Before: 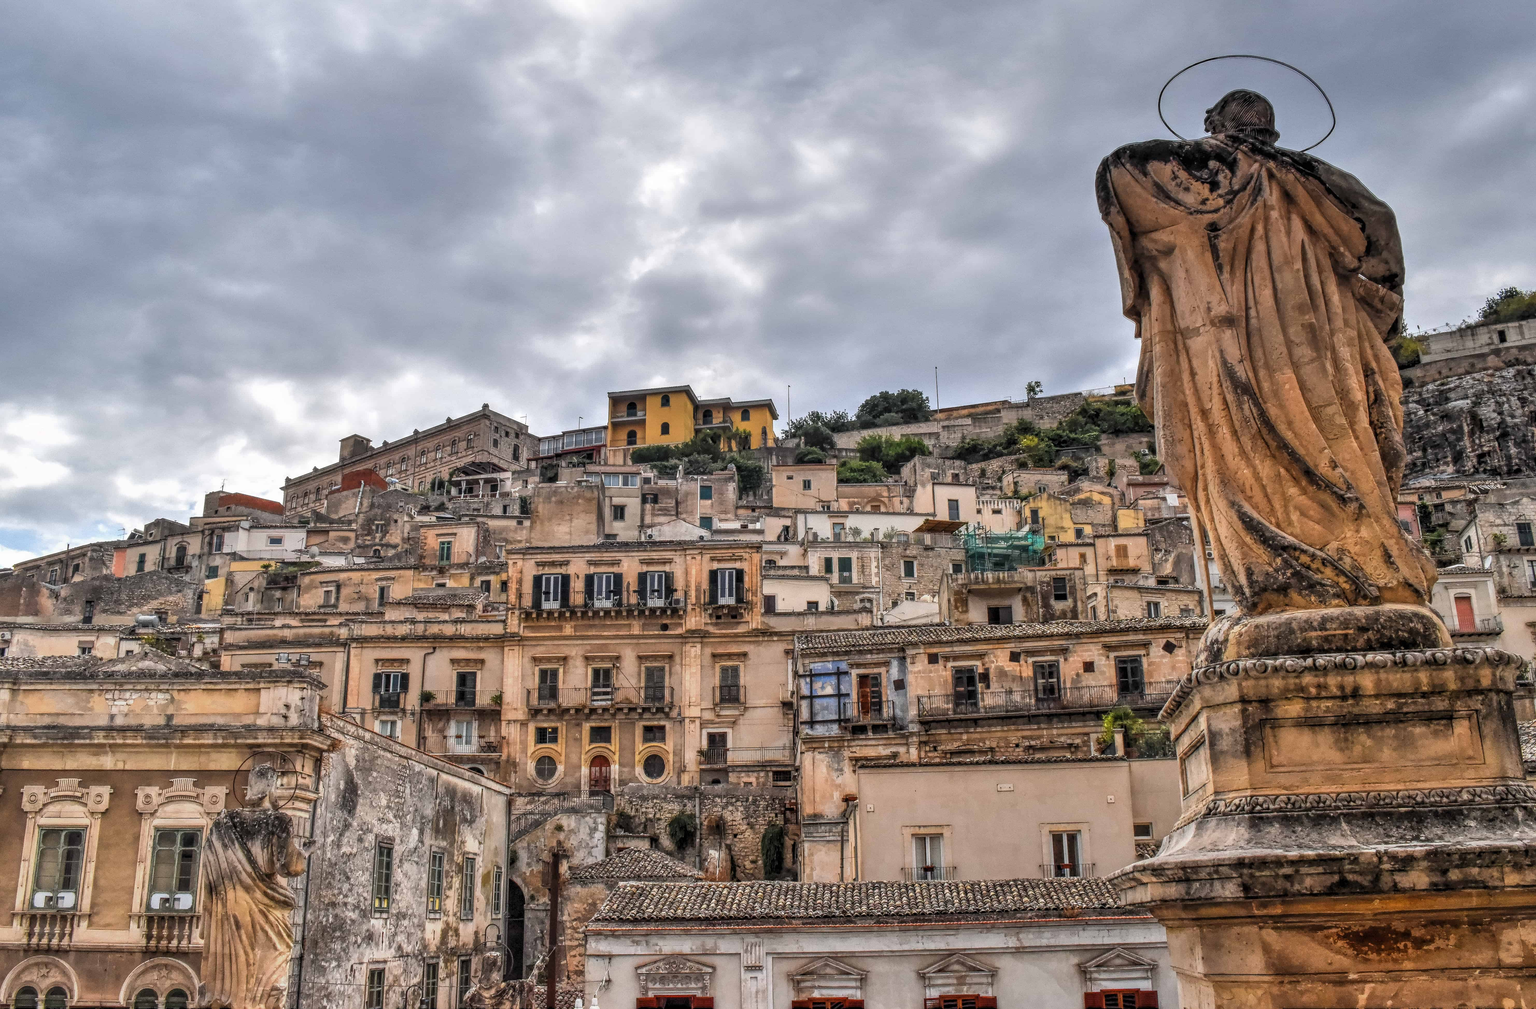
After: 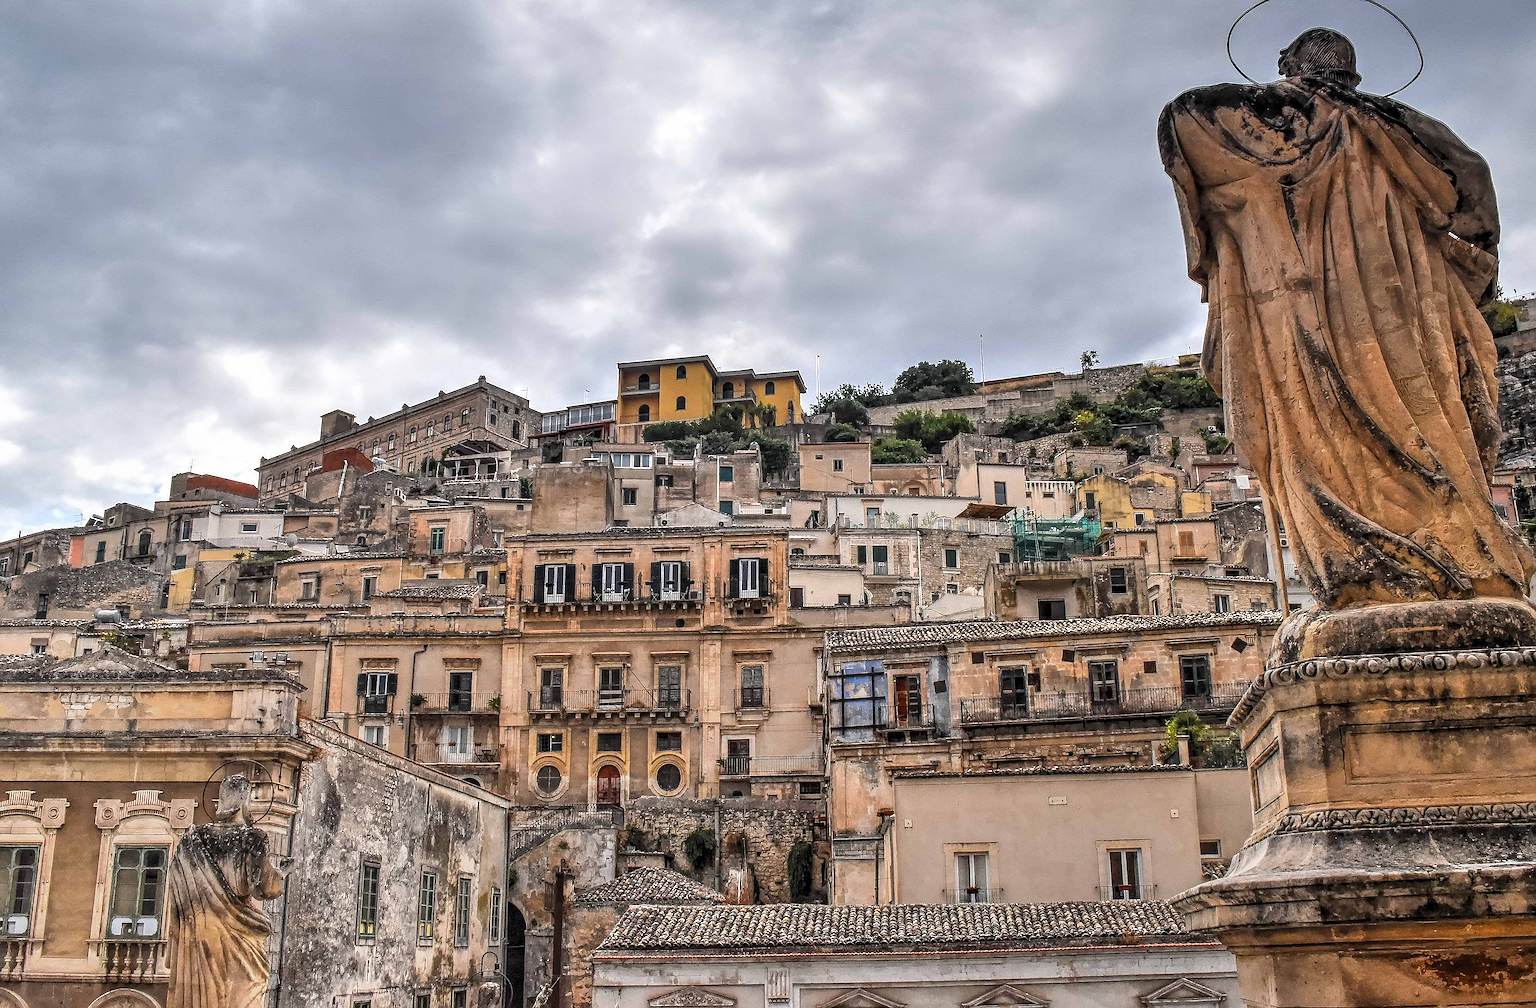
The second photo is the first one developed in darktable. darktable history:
sharpen: amount 1
shadows and highlights: shadows 0, highlights 40
crop: left 3.305%, top 6.436%, right 6.389%, bottom 3.258%
